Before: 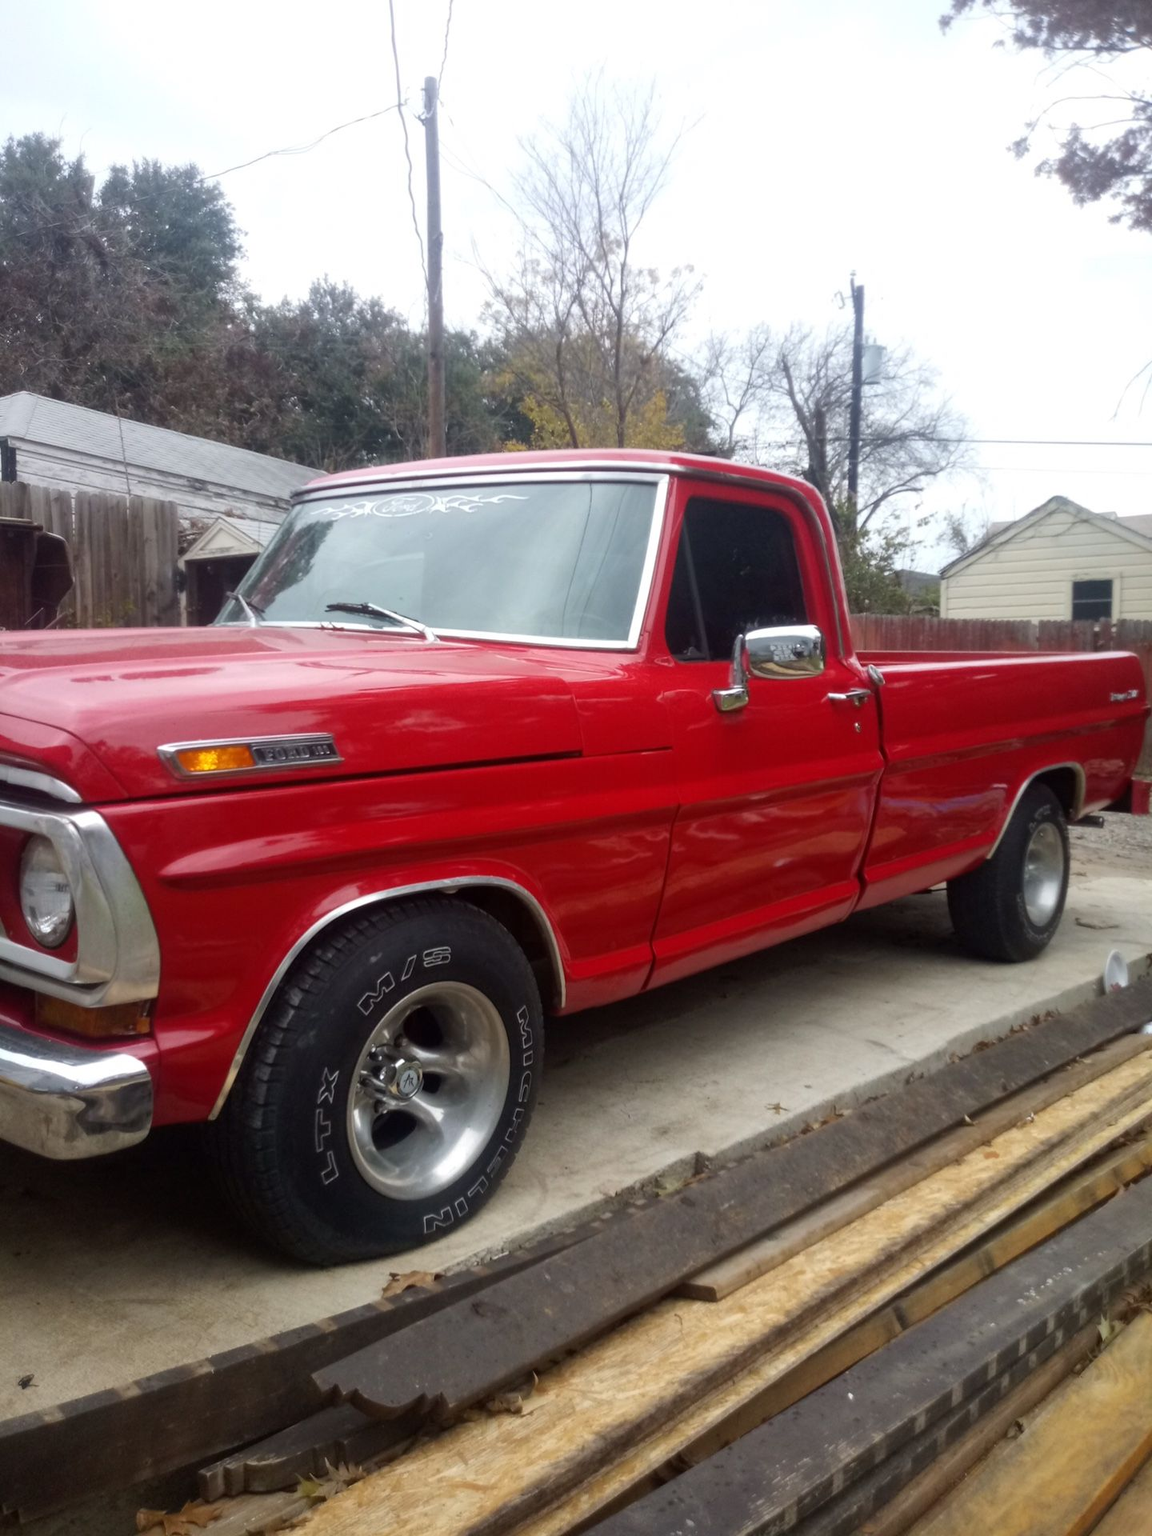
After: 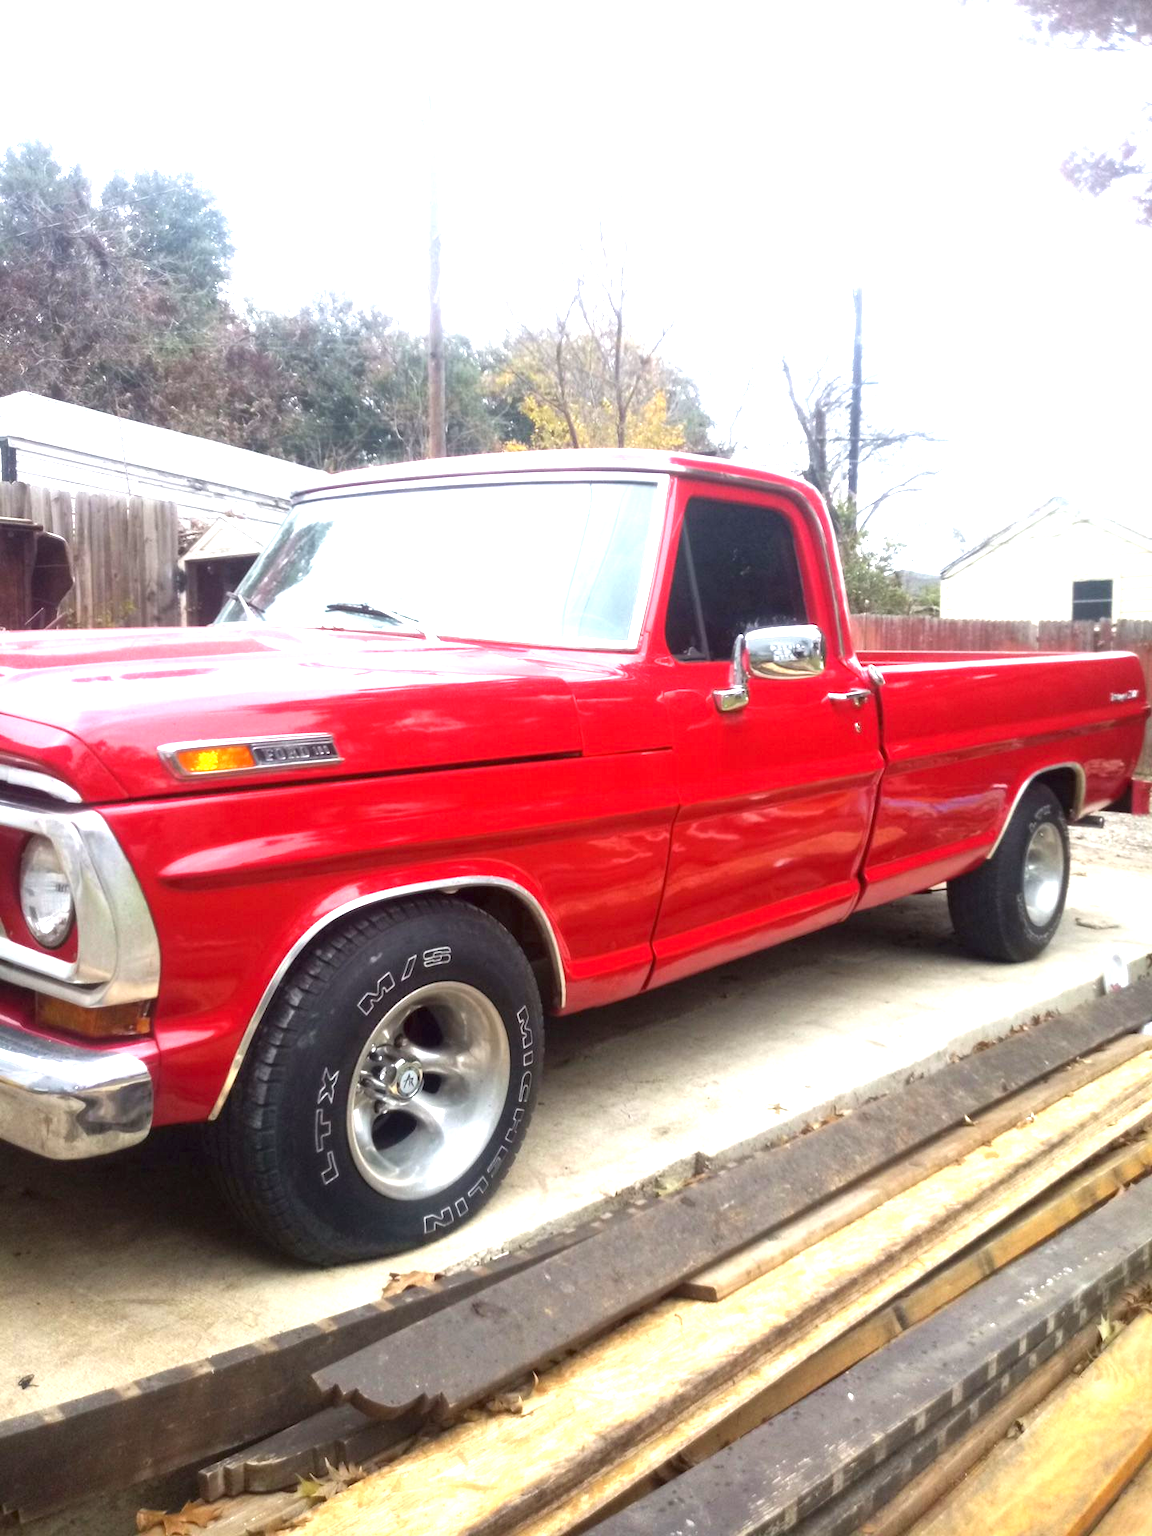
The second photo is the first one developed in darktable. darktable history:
exposure: black level correction 0, exposure 1.689 EV, compensate highlight preservation false
